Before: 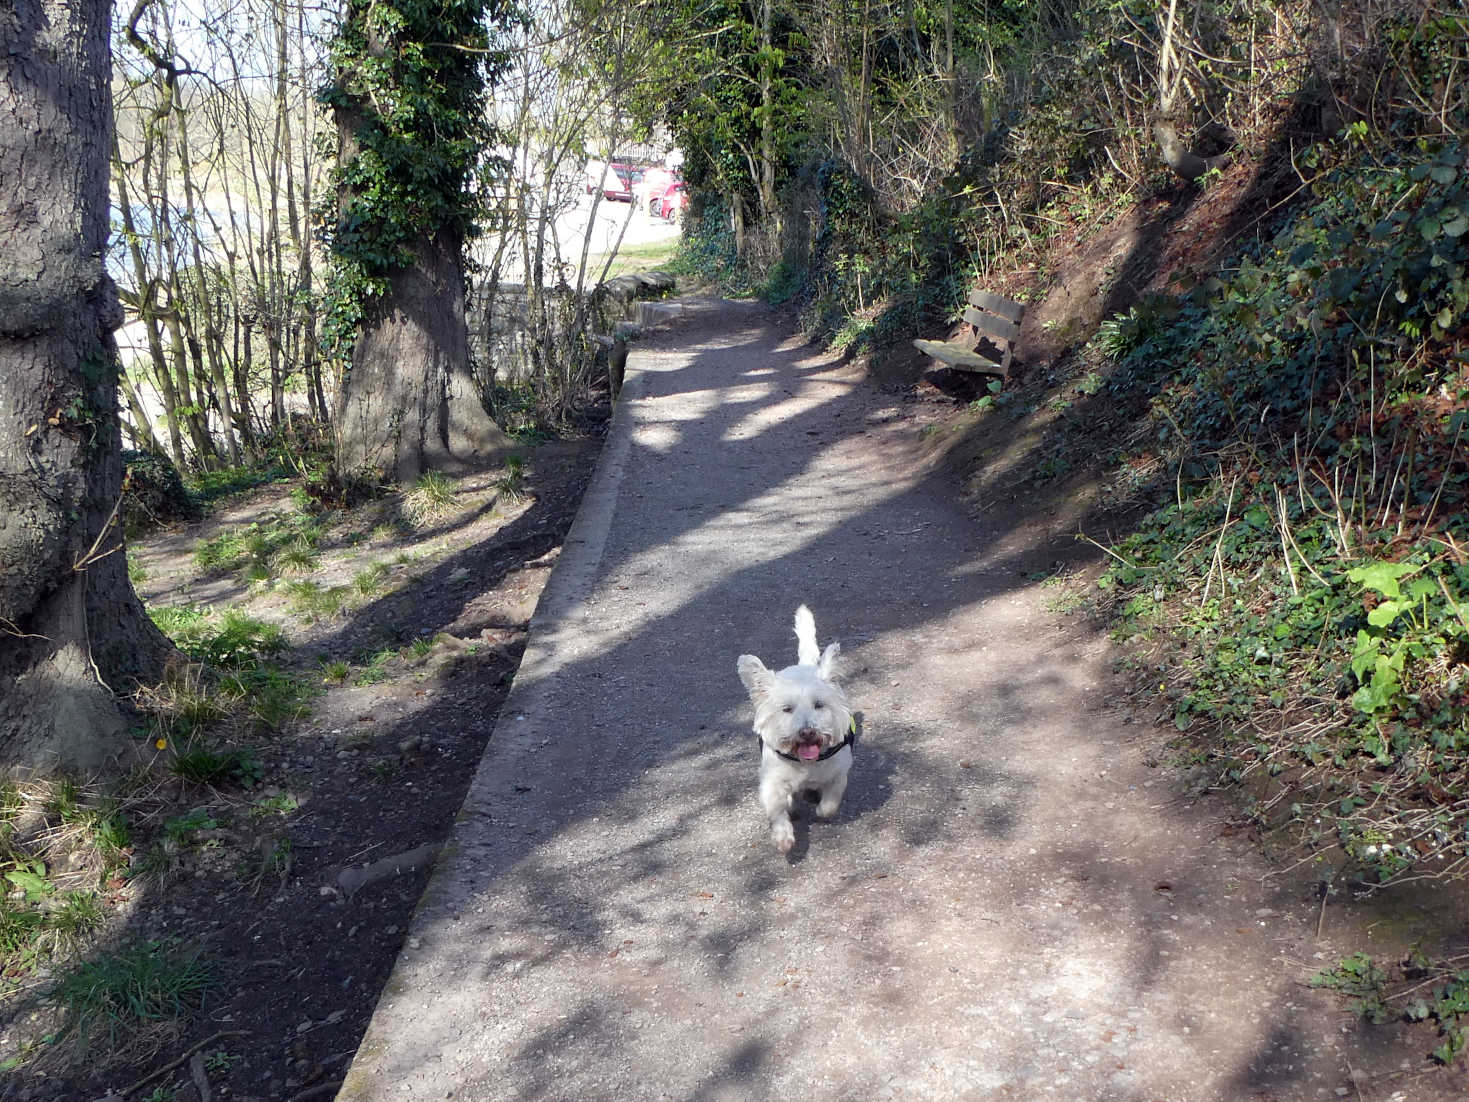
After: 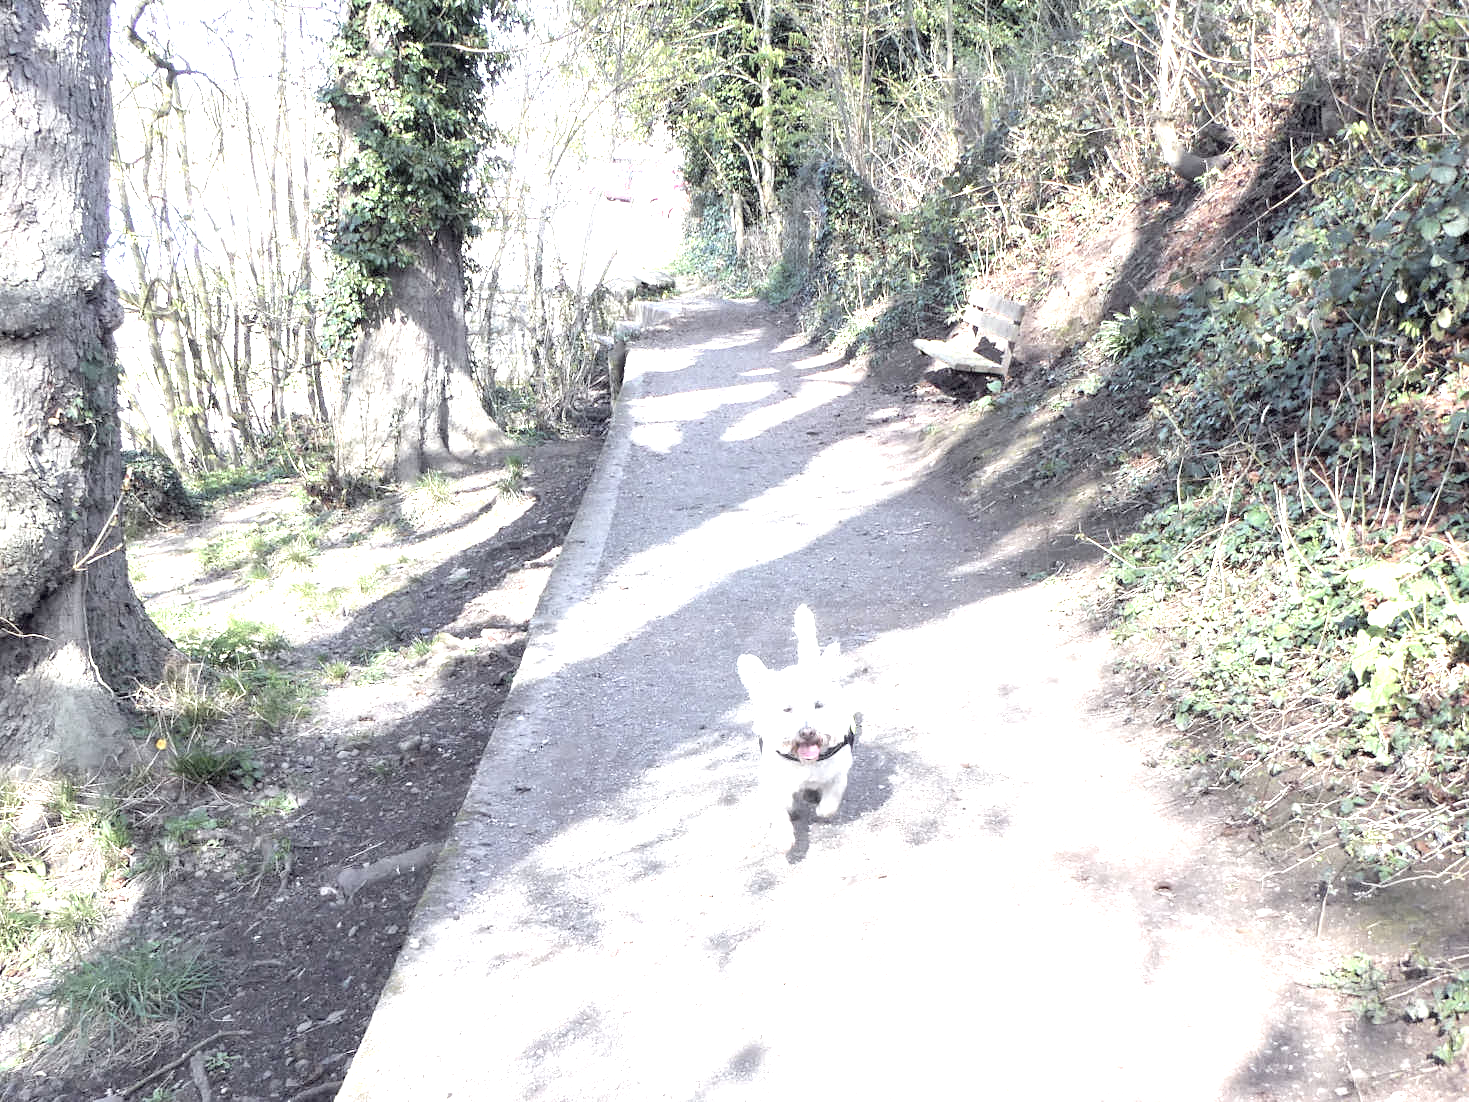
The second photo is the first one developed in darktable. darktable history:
white balance: red 0.986, blue 1.01
exposure: exposure 2.207 EV, compensate highlight preservation false
contrast brightness saturation: brightness 0.18, saturation -0.5
